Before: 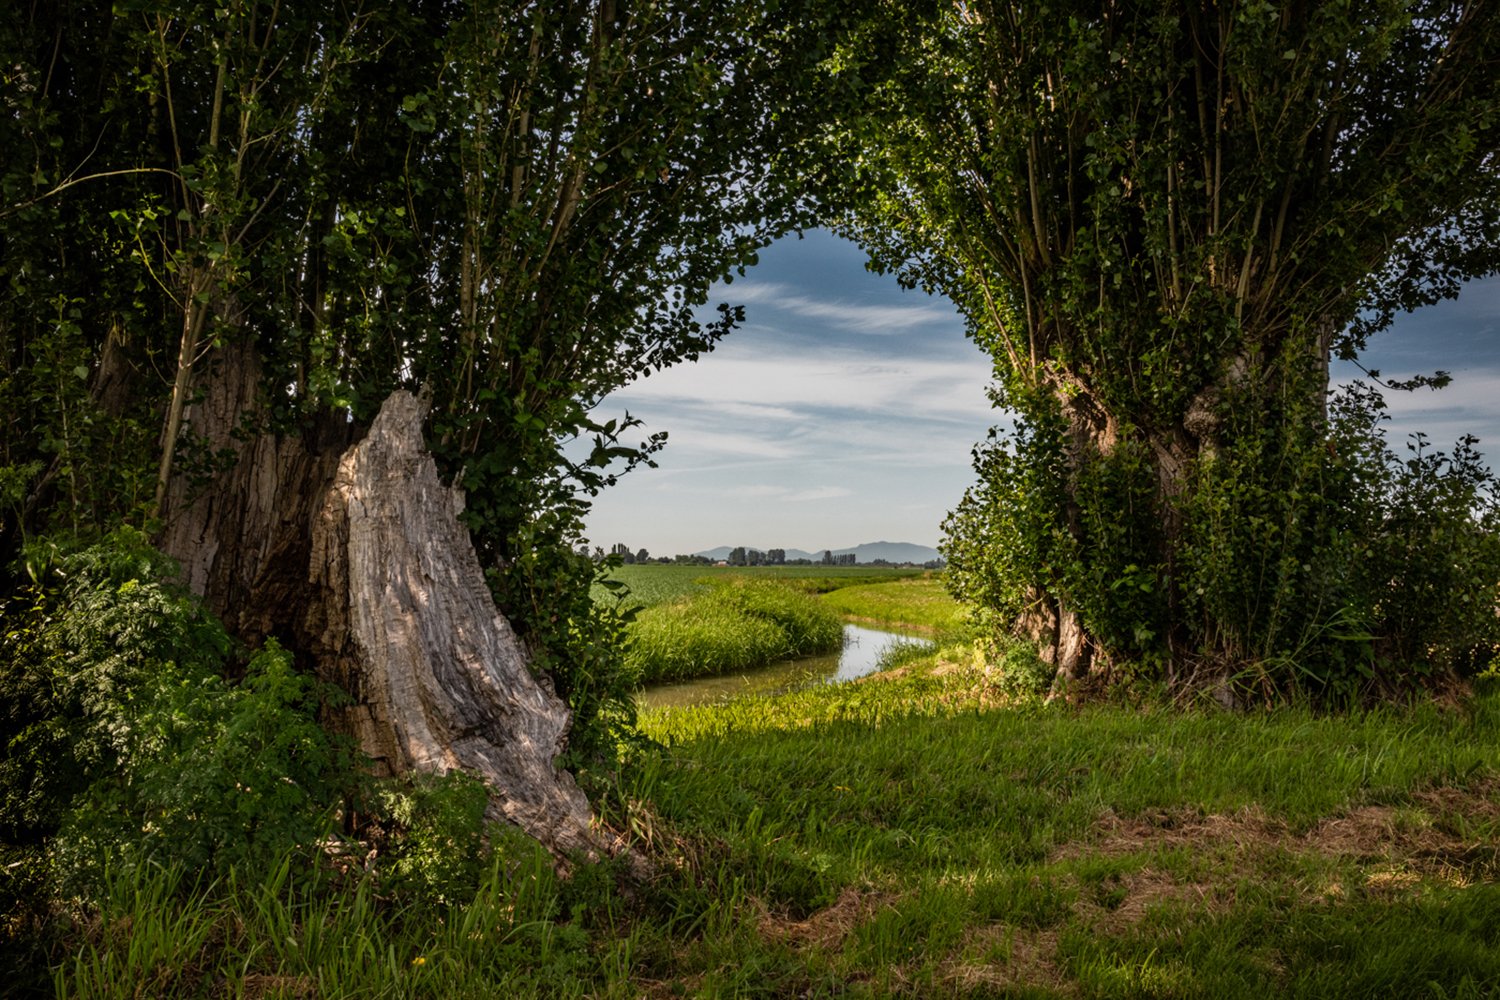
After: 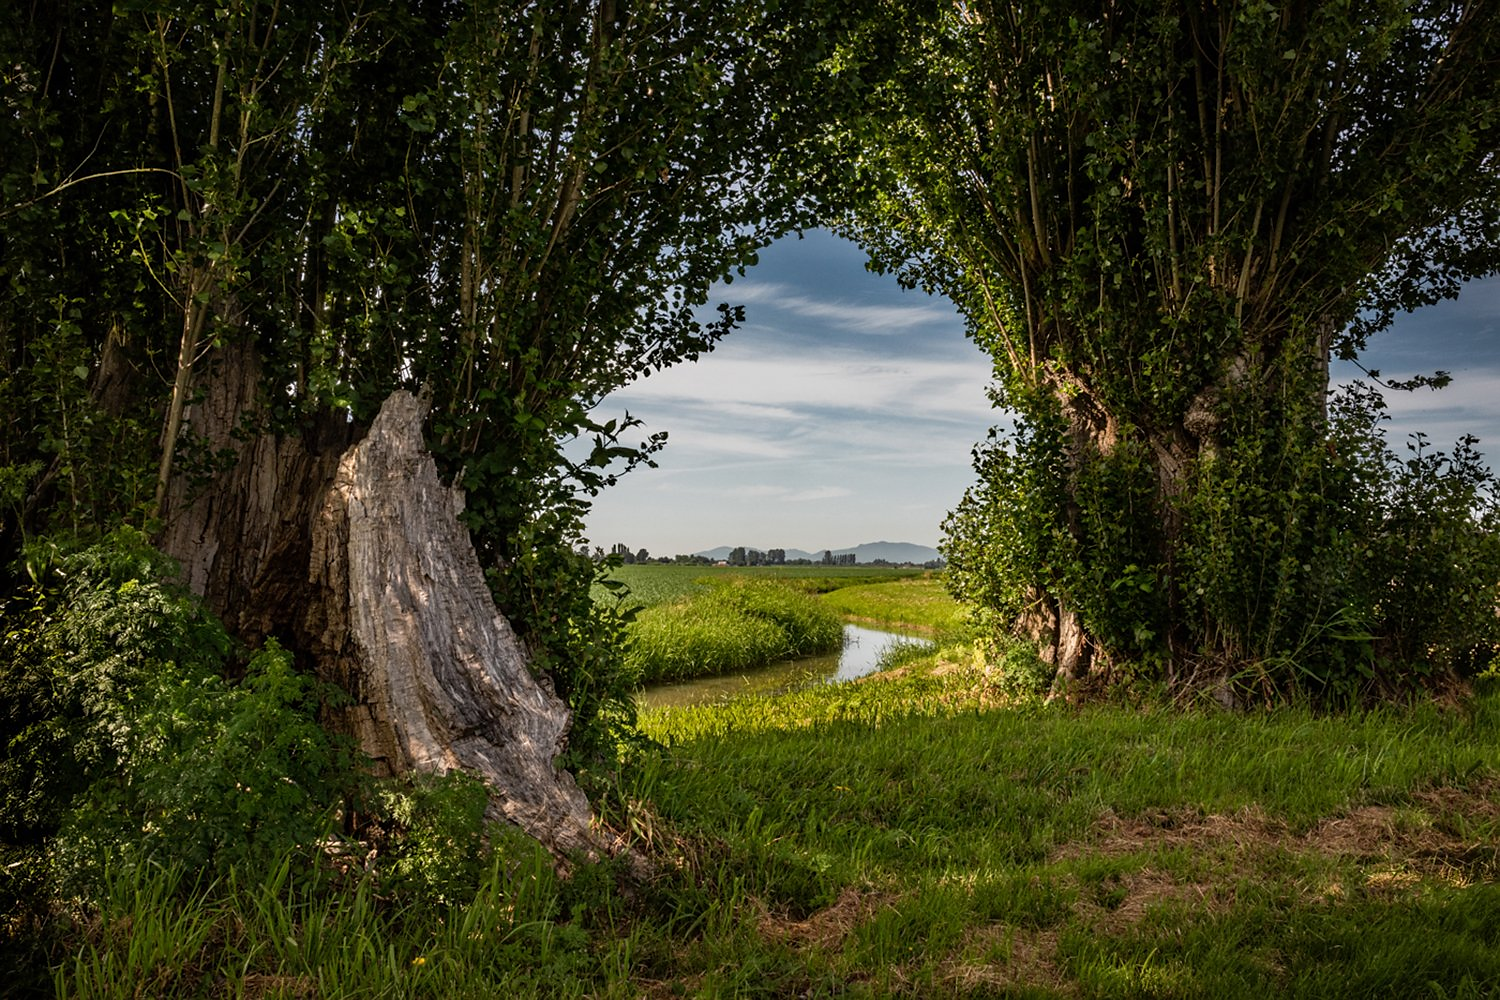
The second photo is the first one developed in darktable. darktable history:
sharpen: radius 1.052, threshold 1.1
